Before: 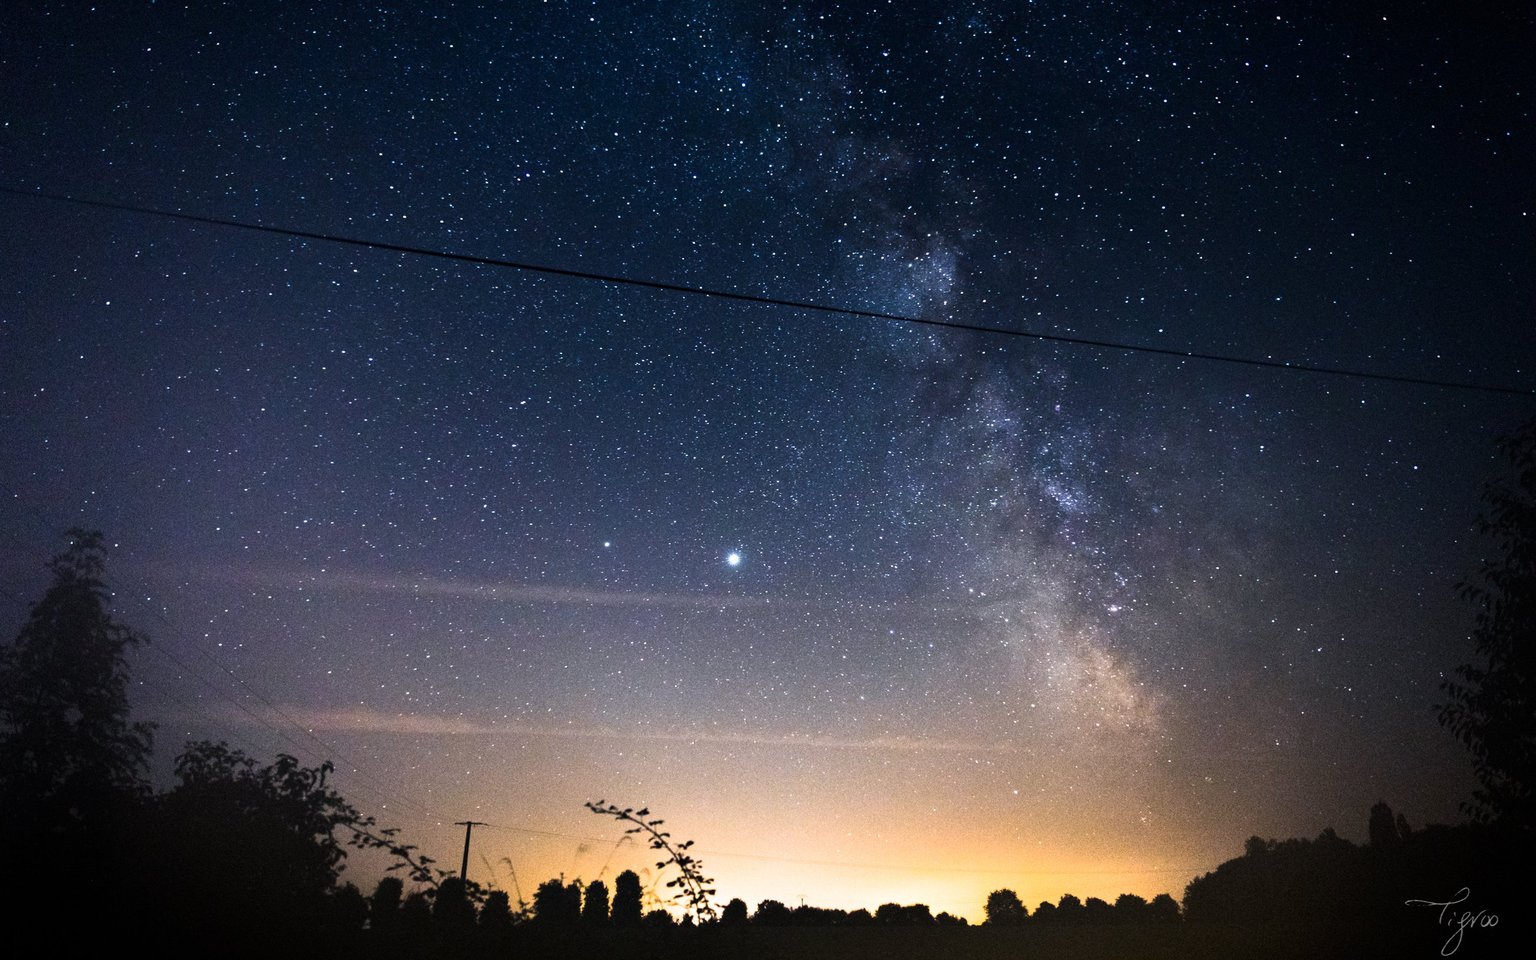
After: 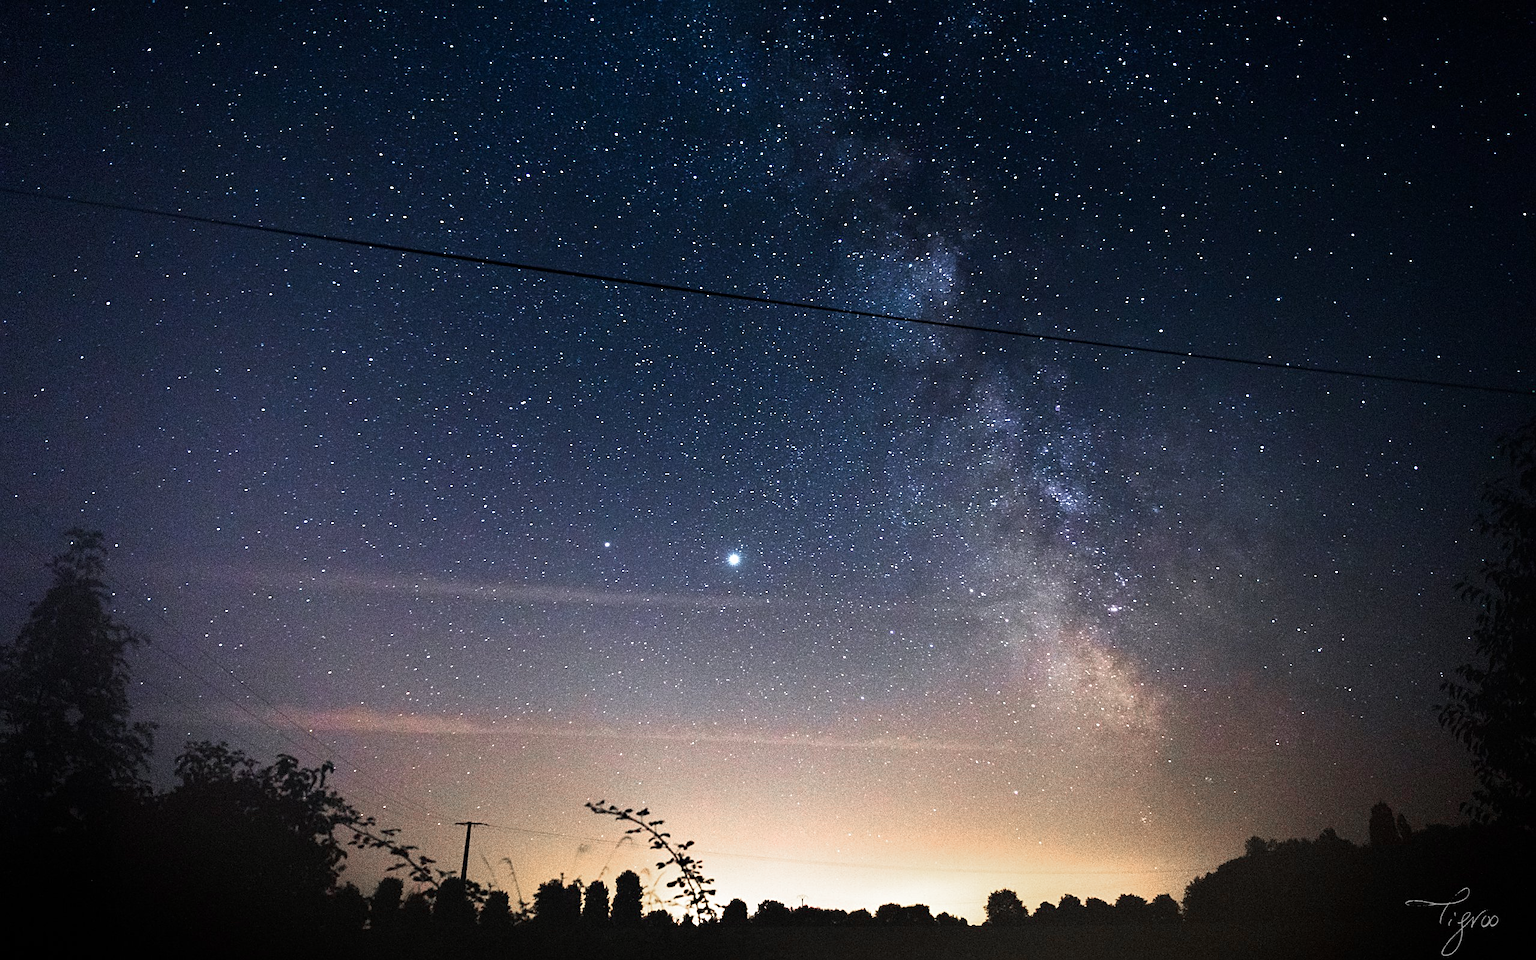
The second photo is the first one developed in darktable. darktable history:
sharpen: on, module defaults
color zones: curves: ch1 [(0, 0.708) (0.088, 0.648) (0.245, 0.187) (0.429, 0.326) (0.571, 0.498) (0.714, 0.5) (0.857, 0.5) (1, 0.708)]
